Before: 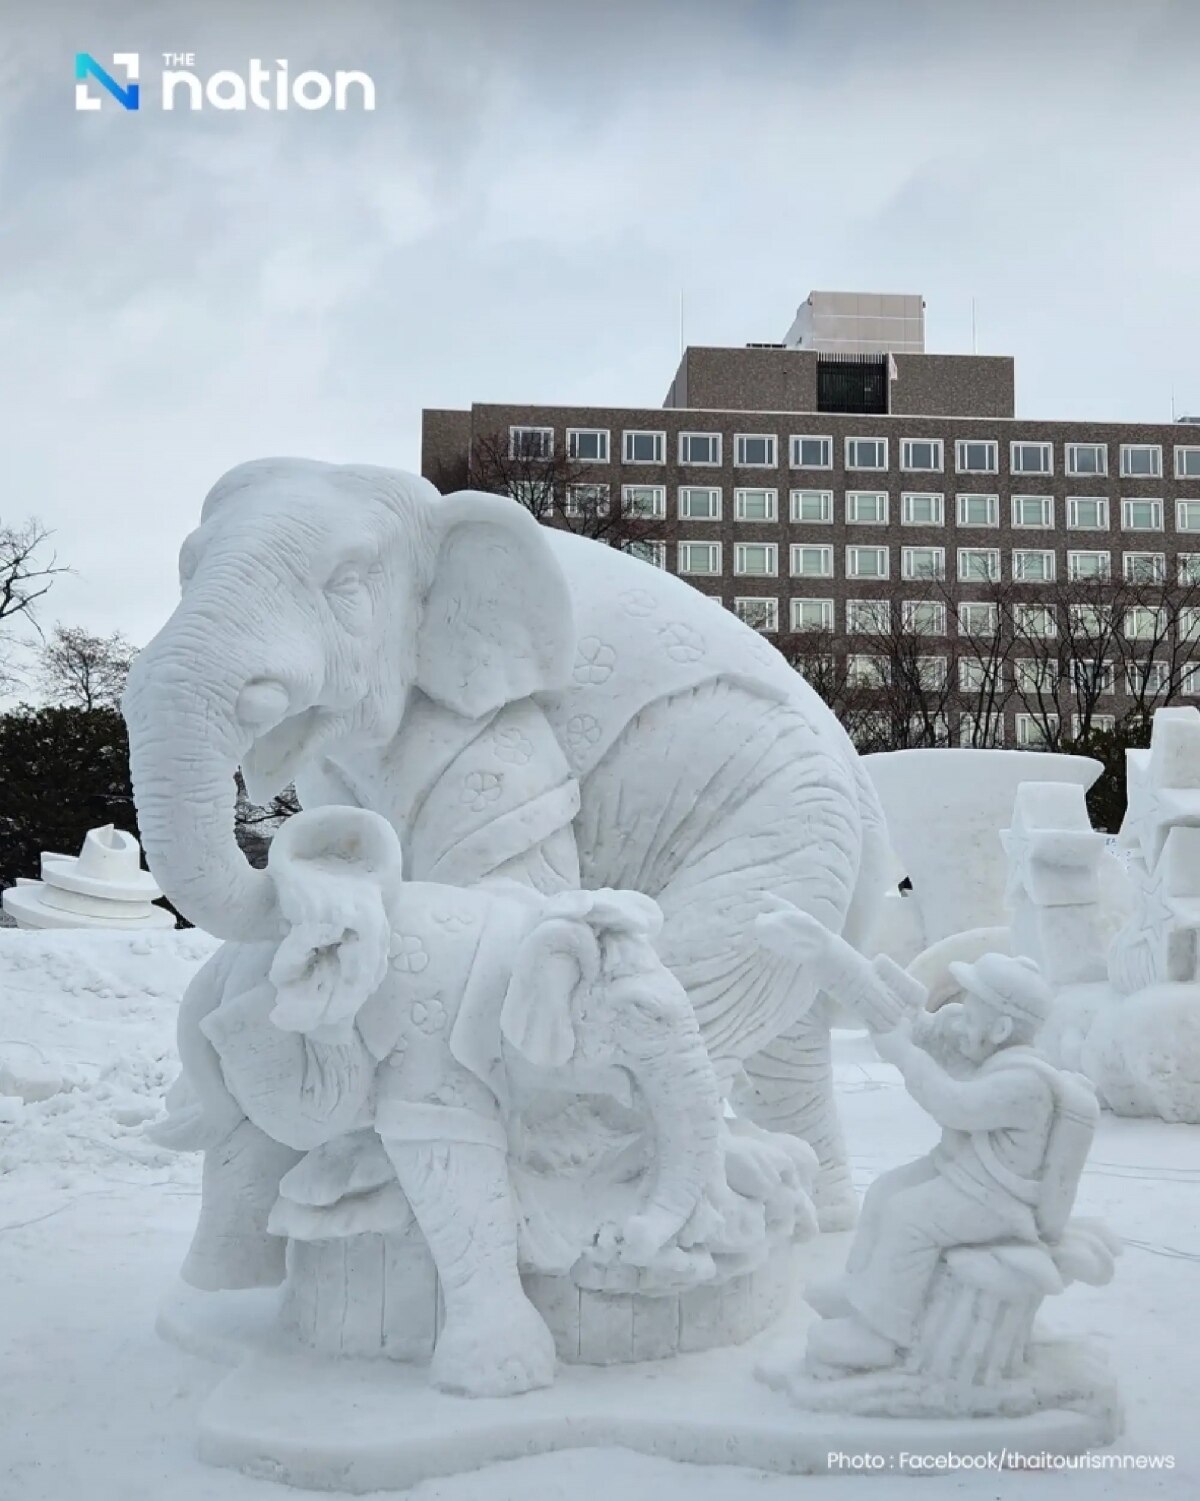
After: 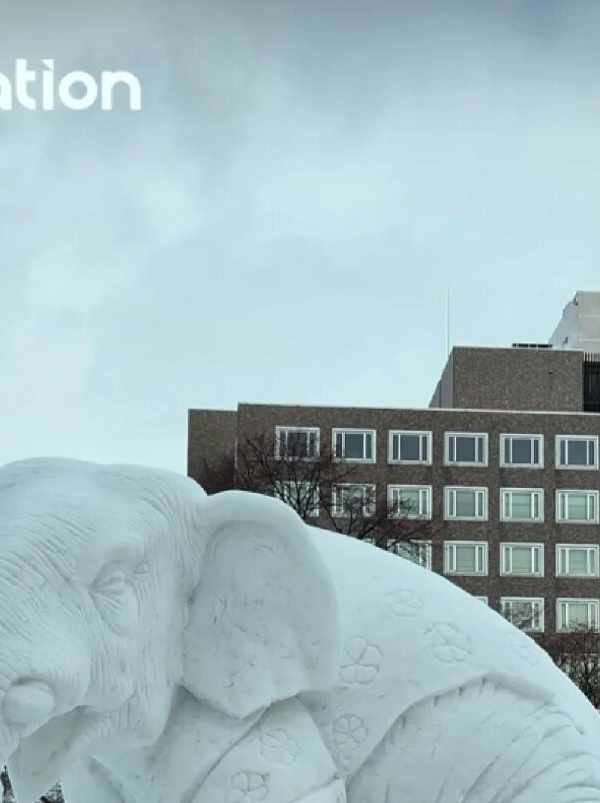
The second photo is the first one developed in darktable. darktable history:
crop: left 19.556%, right 30.401%, bottom 46.458%
color correction: highlights a* -6.69, highlights b* 0.49
